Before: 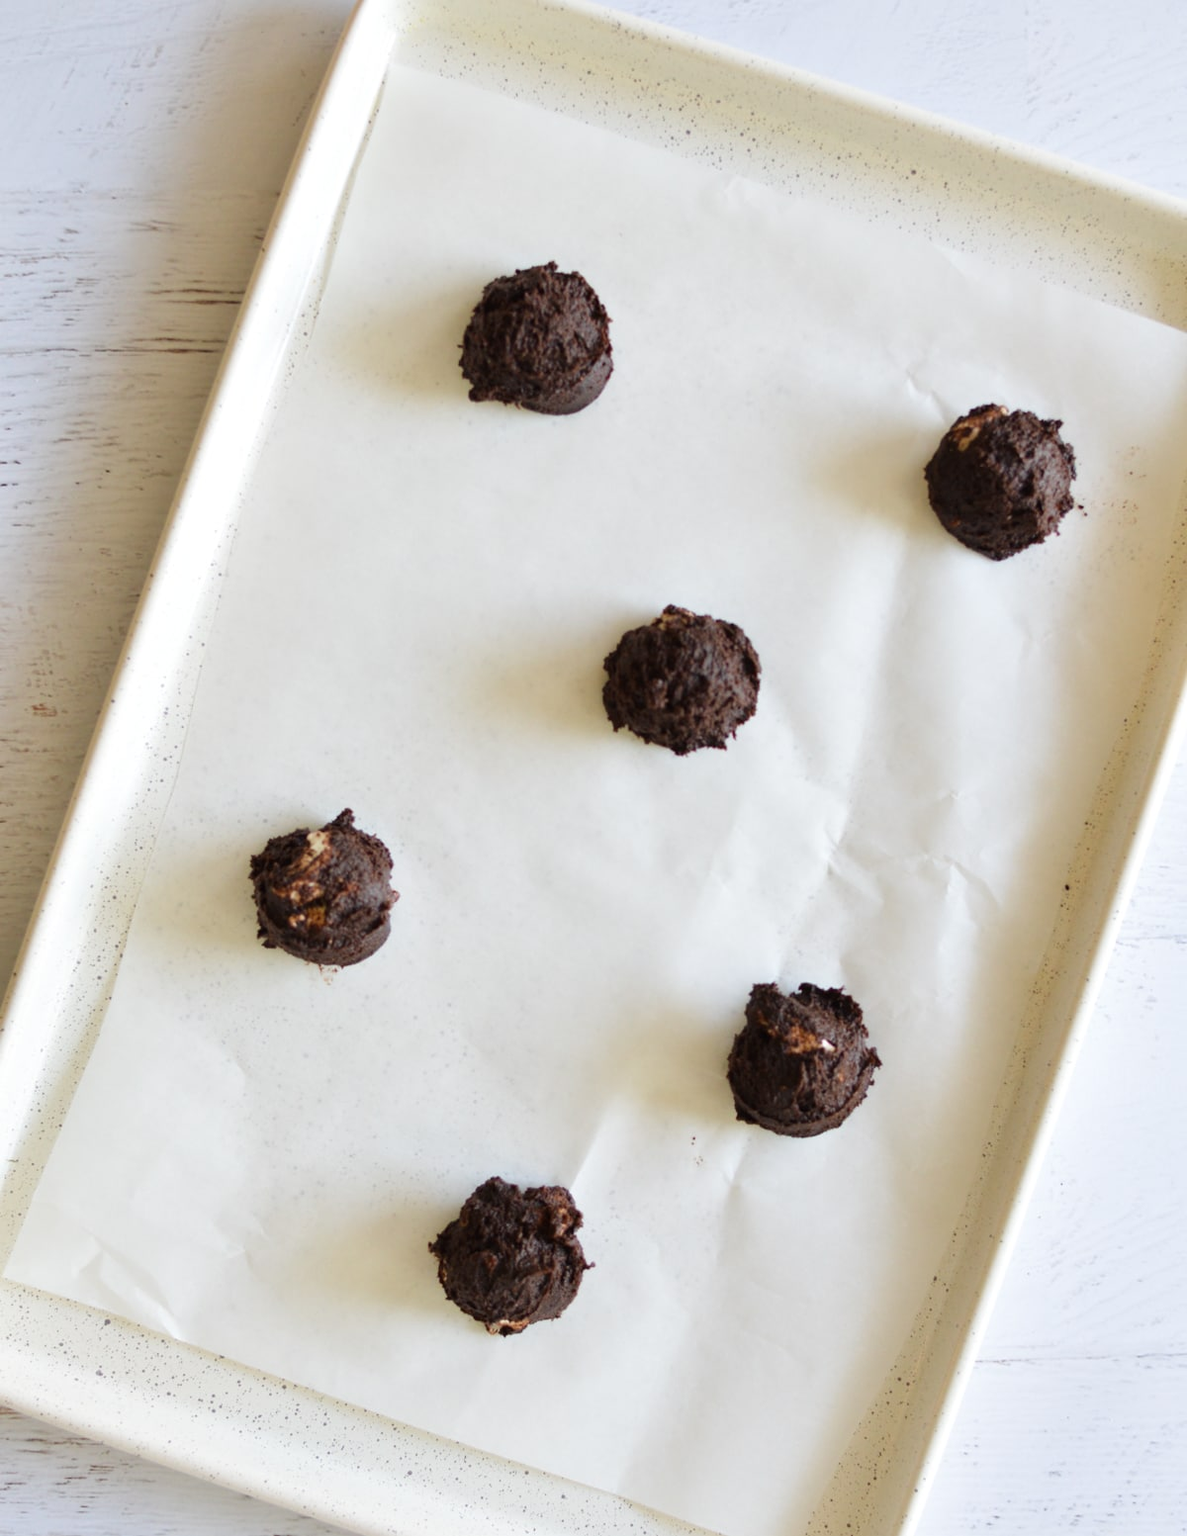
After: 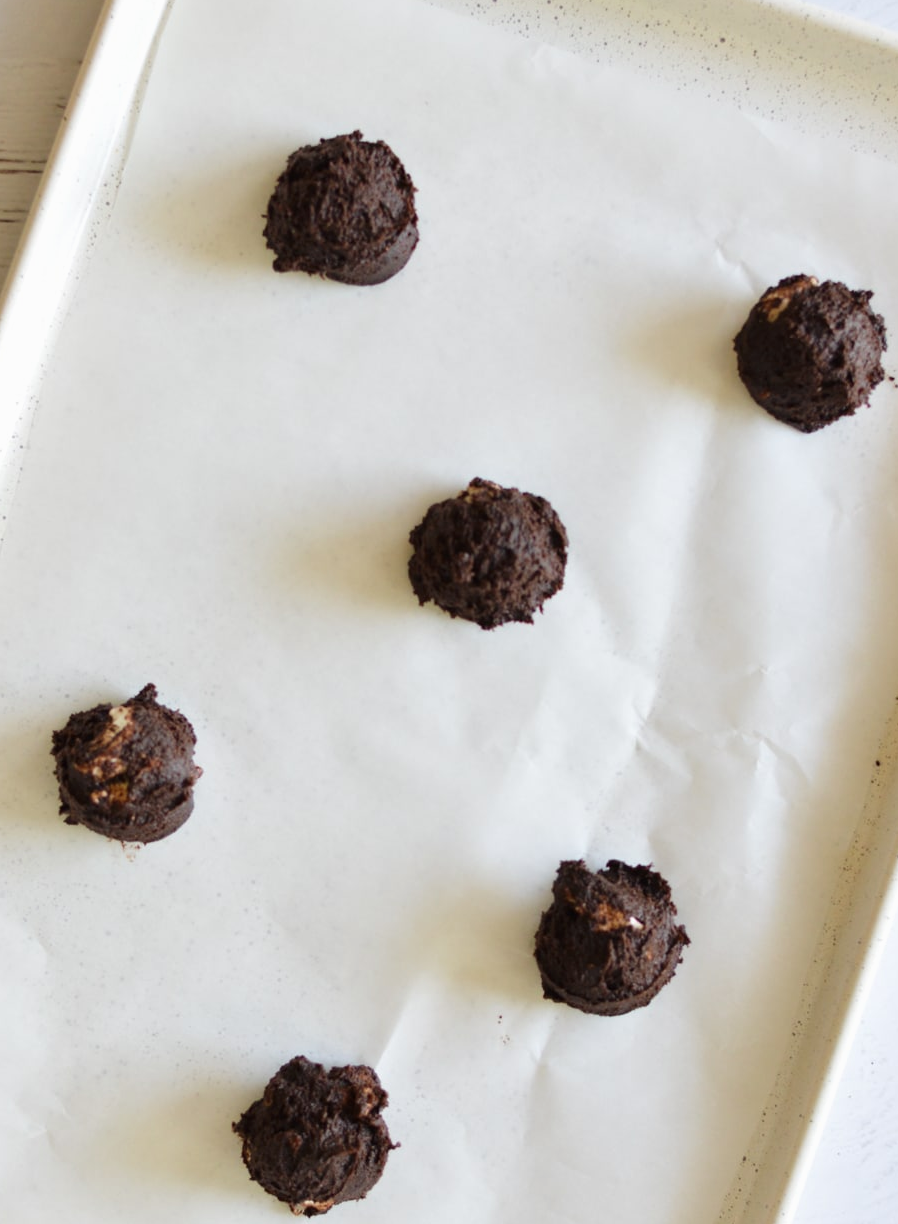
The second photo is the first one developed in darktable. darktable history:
exposure: exposure -0.04 EV, compensate highlight preservation false
crop: left 16.768%, top 8.653%, right 8.362%, bottom 12.485%
